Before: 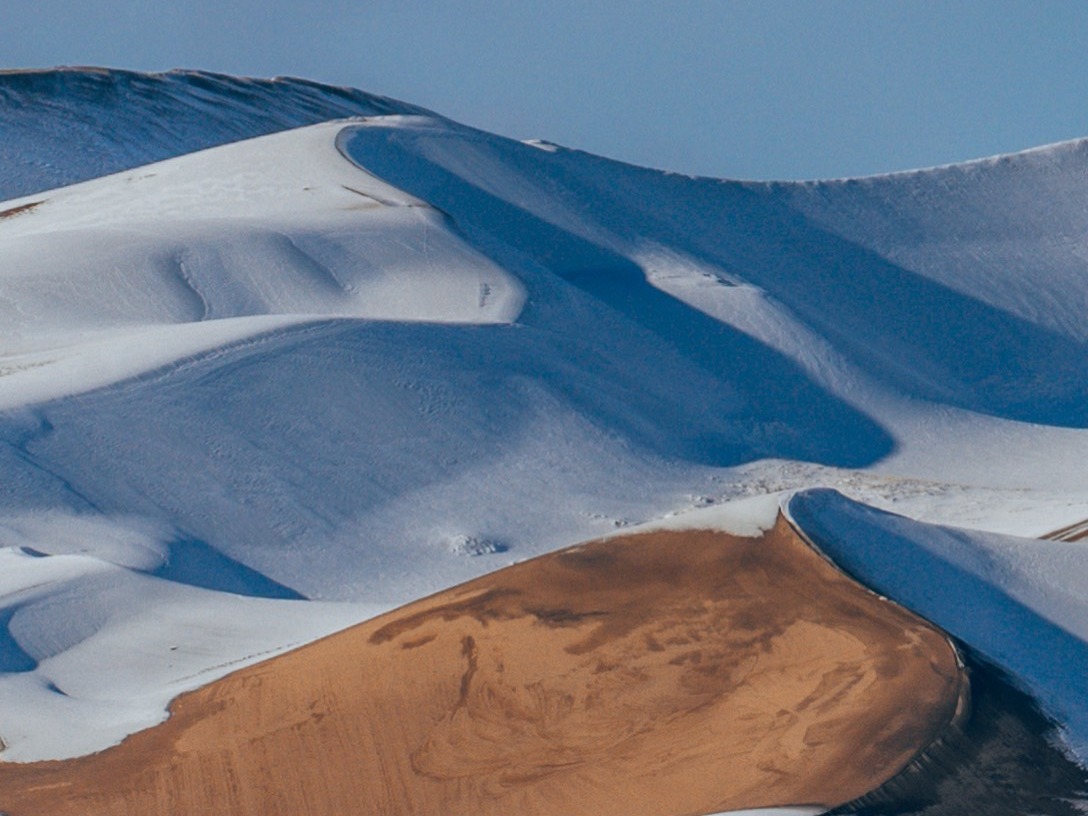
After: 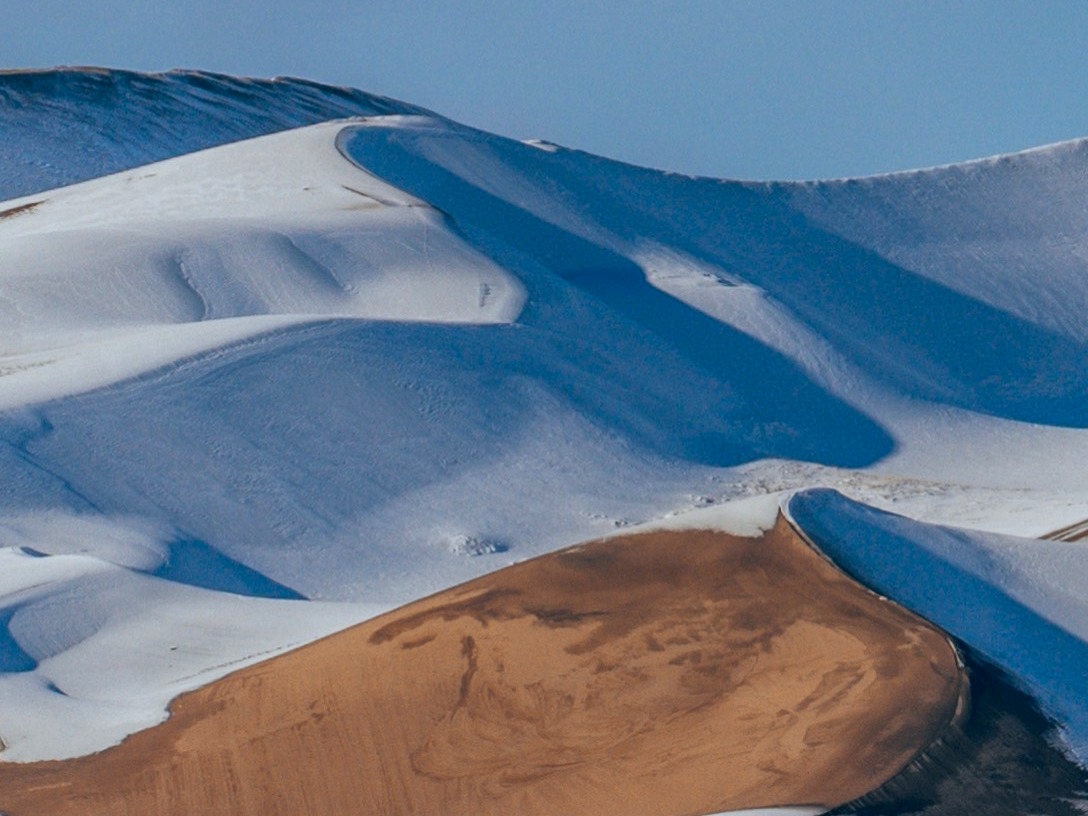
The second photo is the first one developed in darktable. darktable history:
color zones: curves: ch0 [(0.068, 0.464) (0.25, 0.5) (0.48, 0.508) (0.75, 0.536) (0.886, 0.476) (0.967, 0.456)]; ch1 [(0.066, 0.456) (0.25, 0.5) (0.616, 0.508) (0.746, 0.56) (0.934, 0.444)]
exposure: black level correction 0.002, compensate highlight preservation false
